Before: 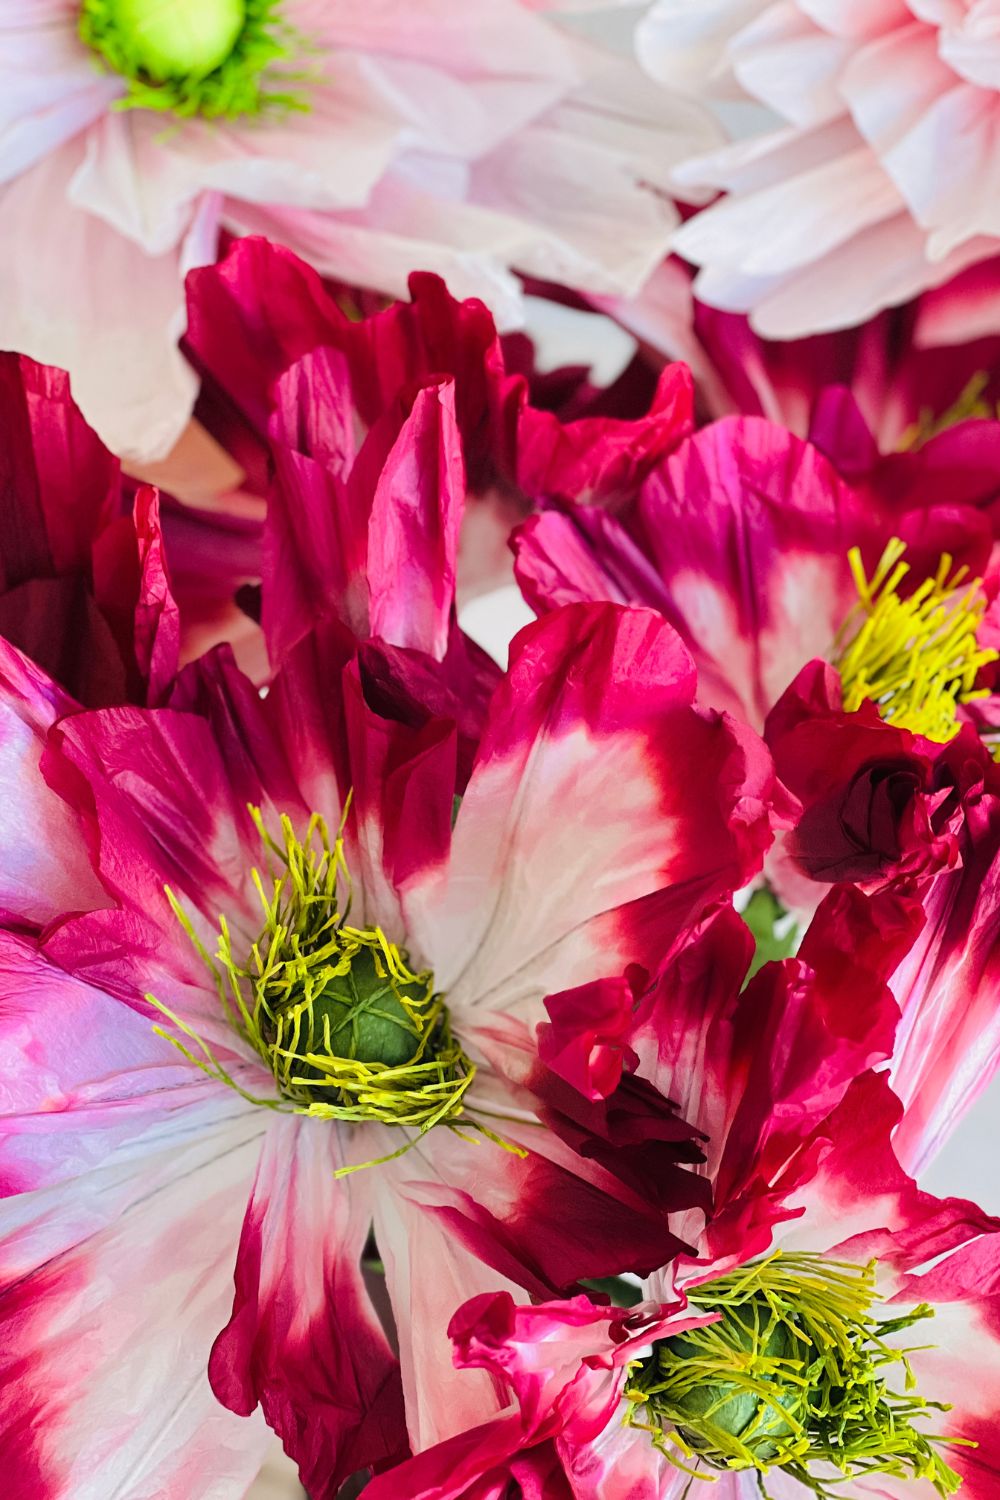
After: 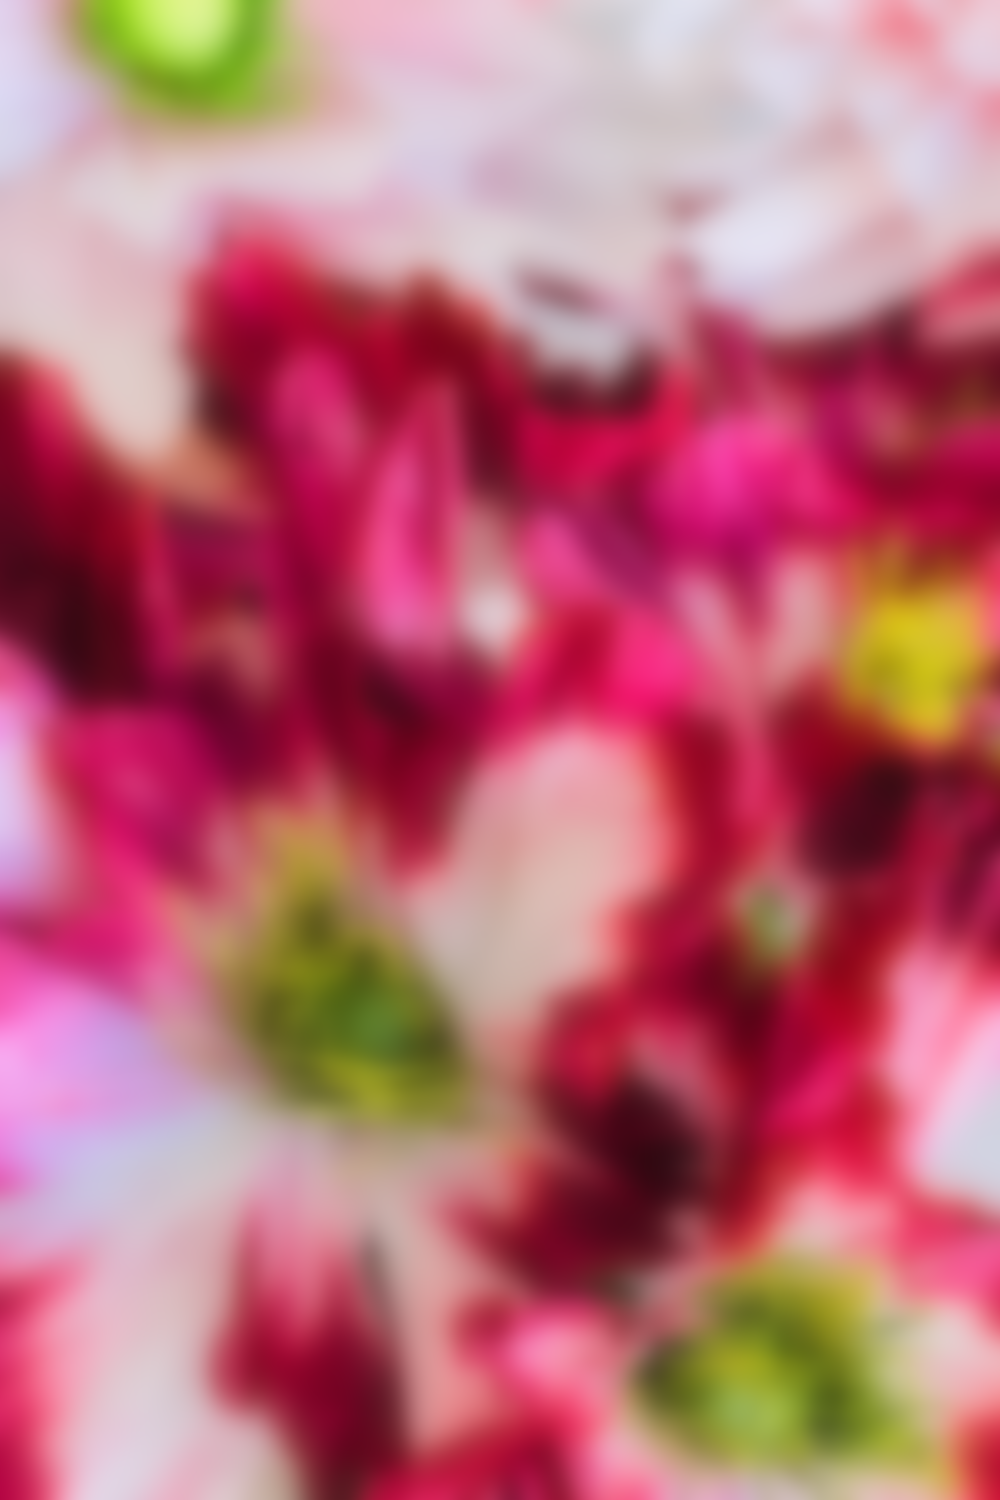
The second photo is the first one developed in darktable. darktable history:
white balance: red 1.004, blue 1.024
lowpass: radius 16, unbound 0
